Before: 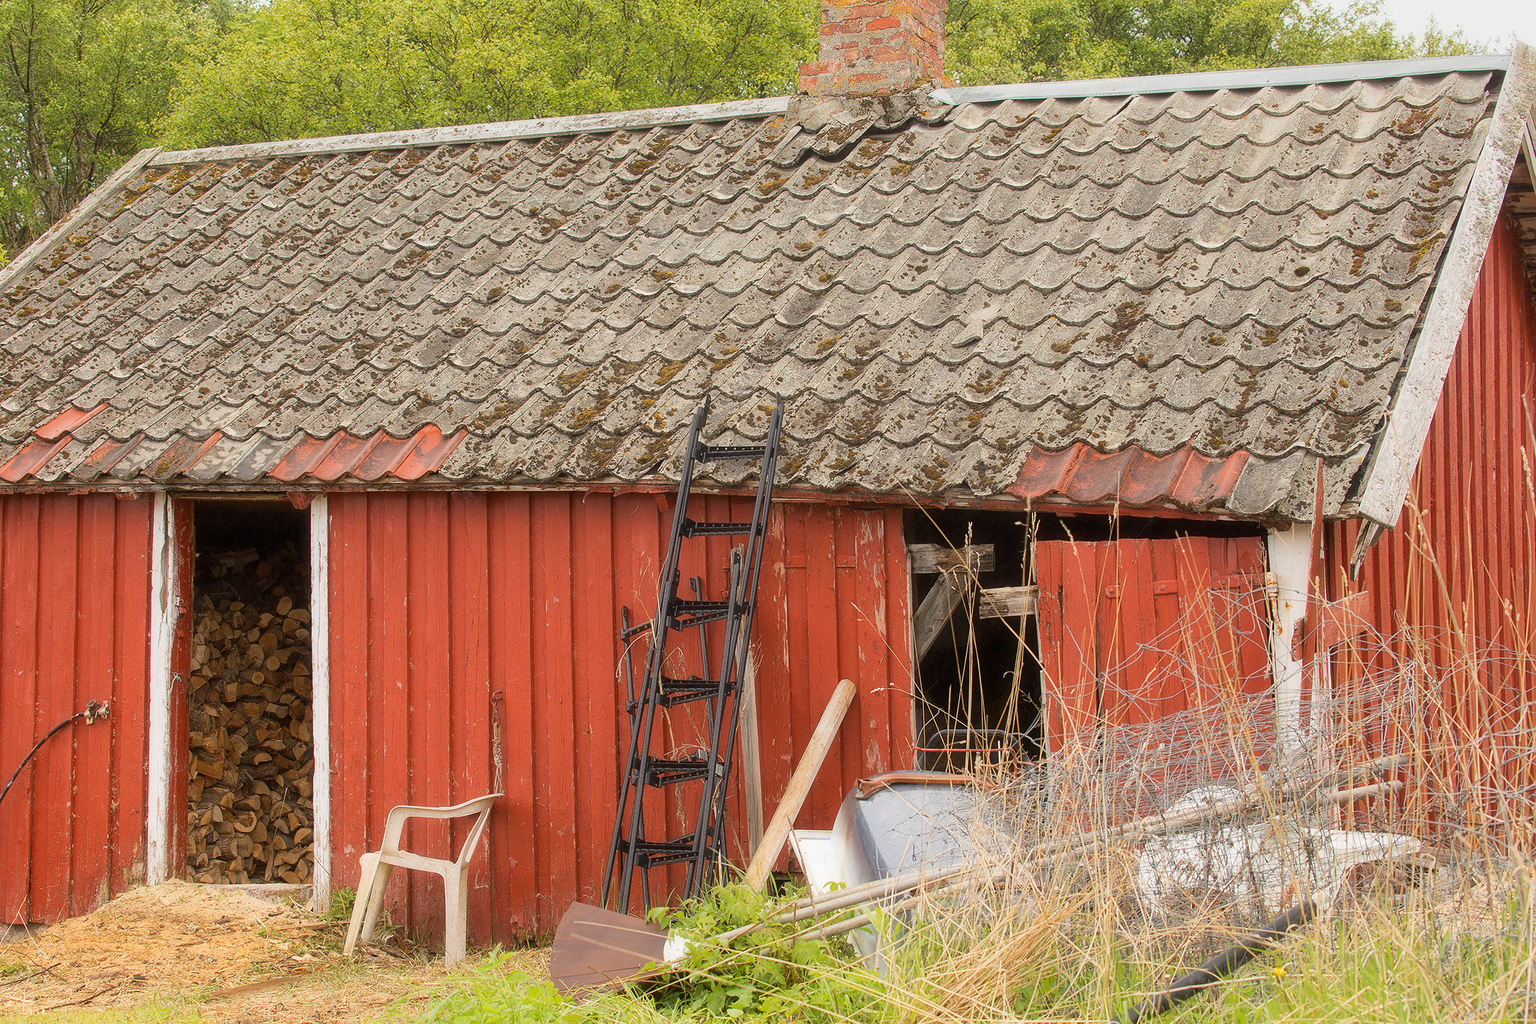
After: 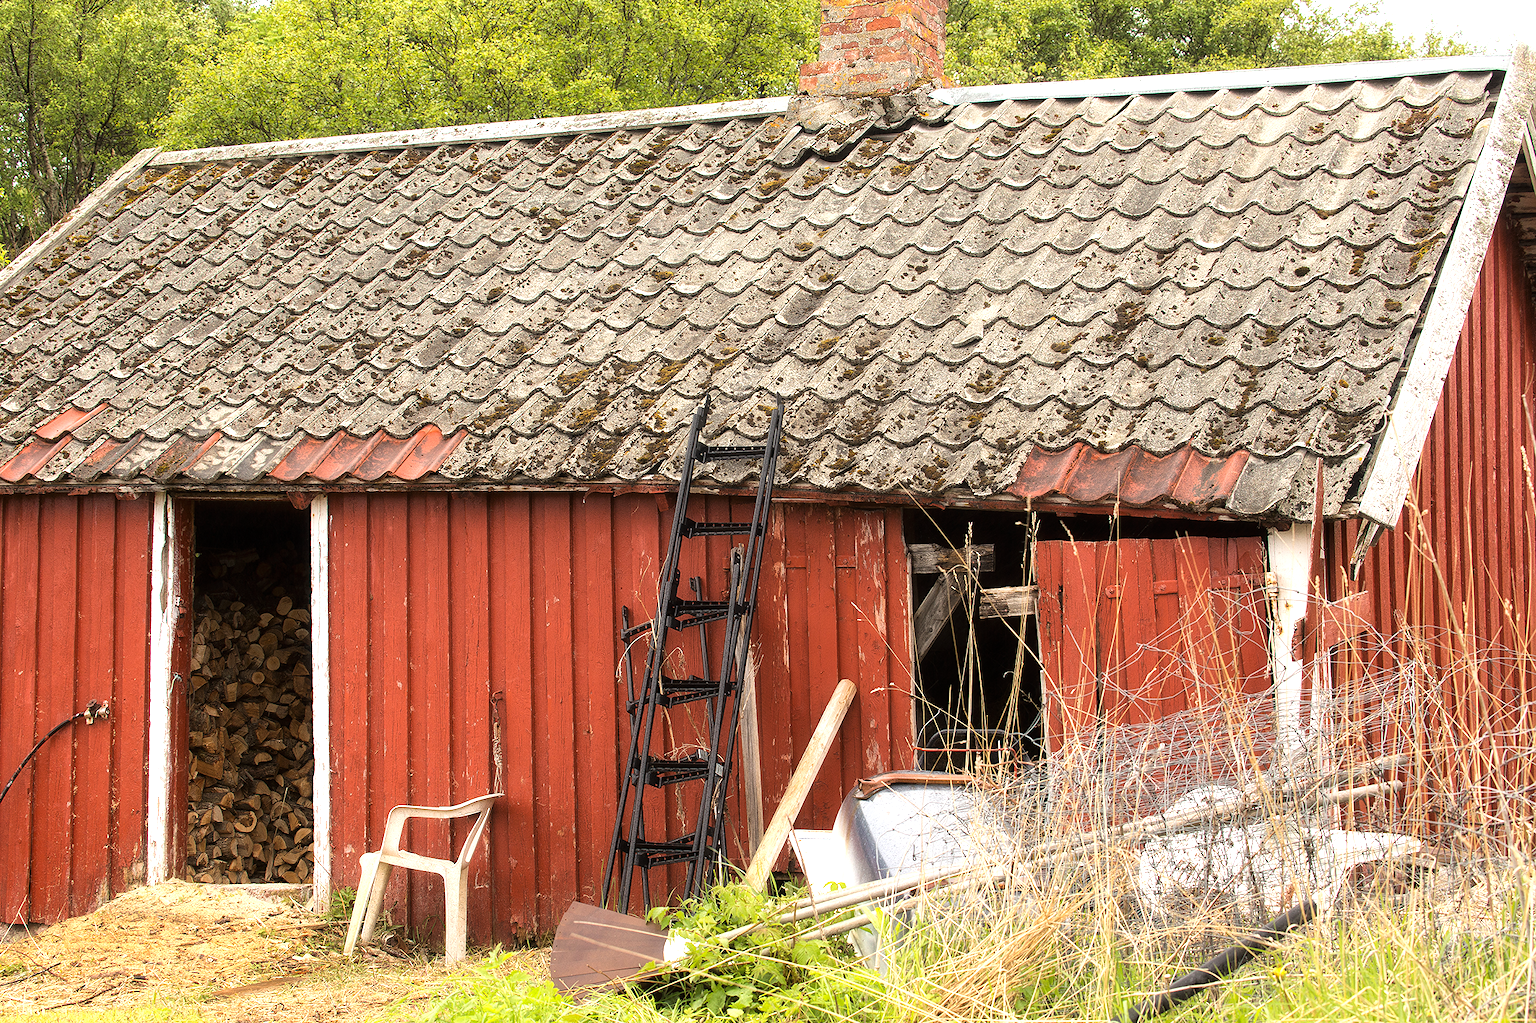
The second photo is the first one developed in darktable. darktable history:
tone curve: curves: ch0 [(0, 0) (0.153, 0.06) (1, 1)], color space Lab, linked channels, preserve colors none
levels: mode automatic, white 90.64%, levels [0.073, 0.497, 0.972]
